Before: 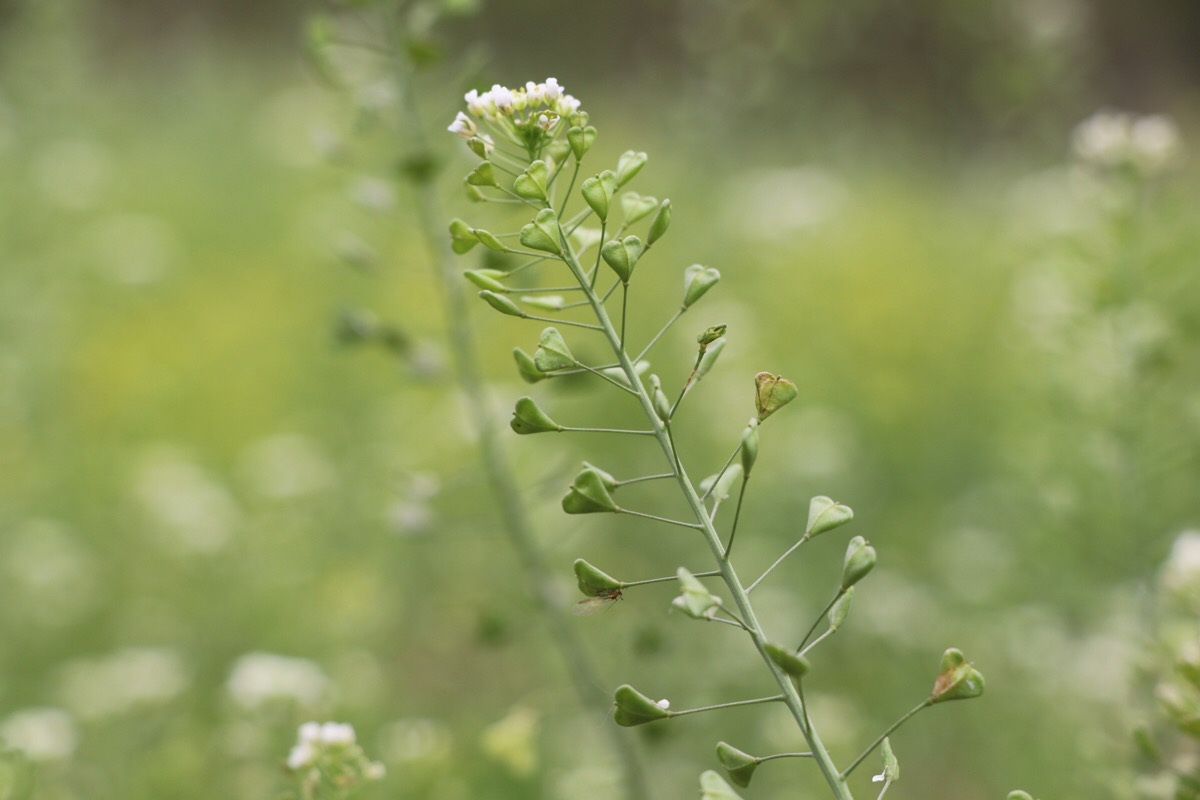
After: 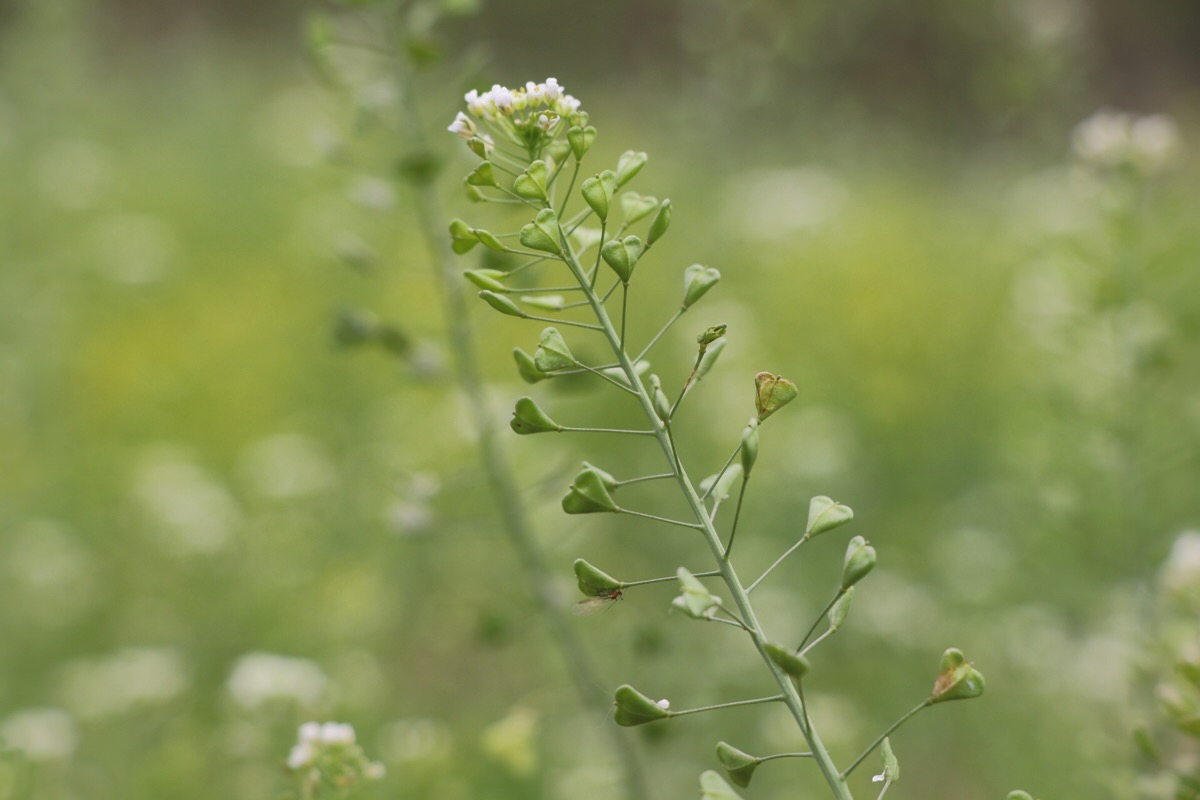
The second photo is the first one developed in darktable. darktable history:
shadows and highlights: shadows 40.07, highlights -59.96
